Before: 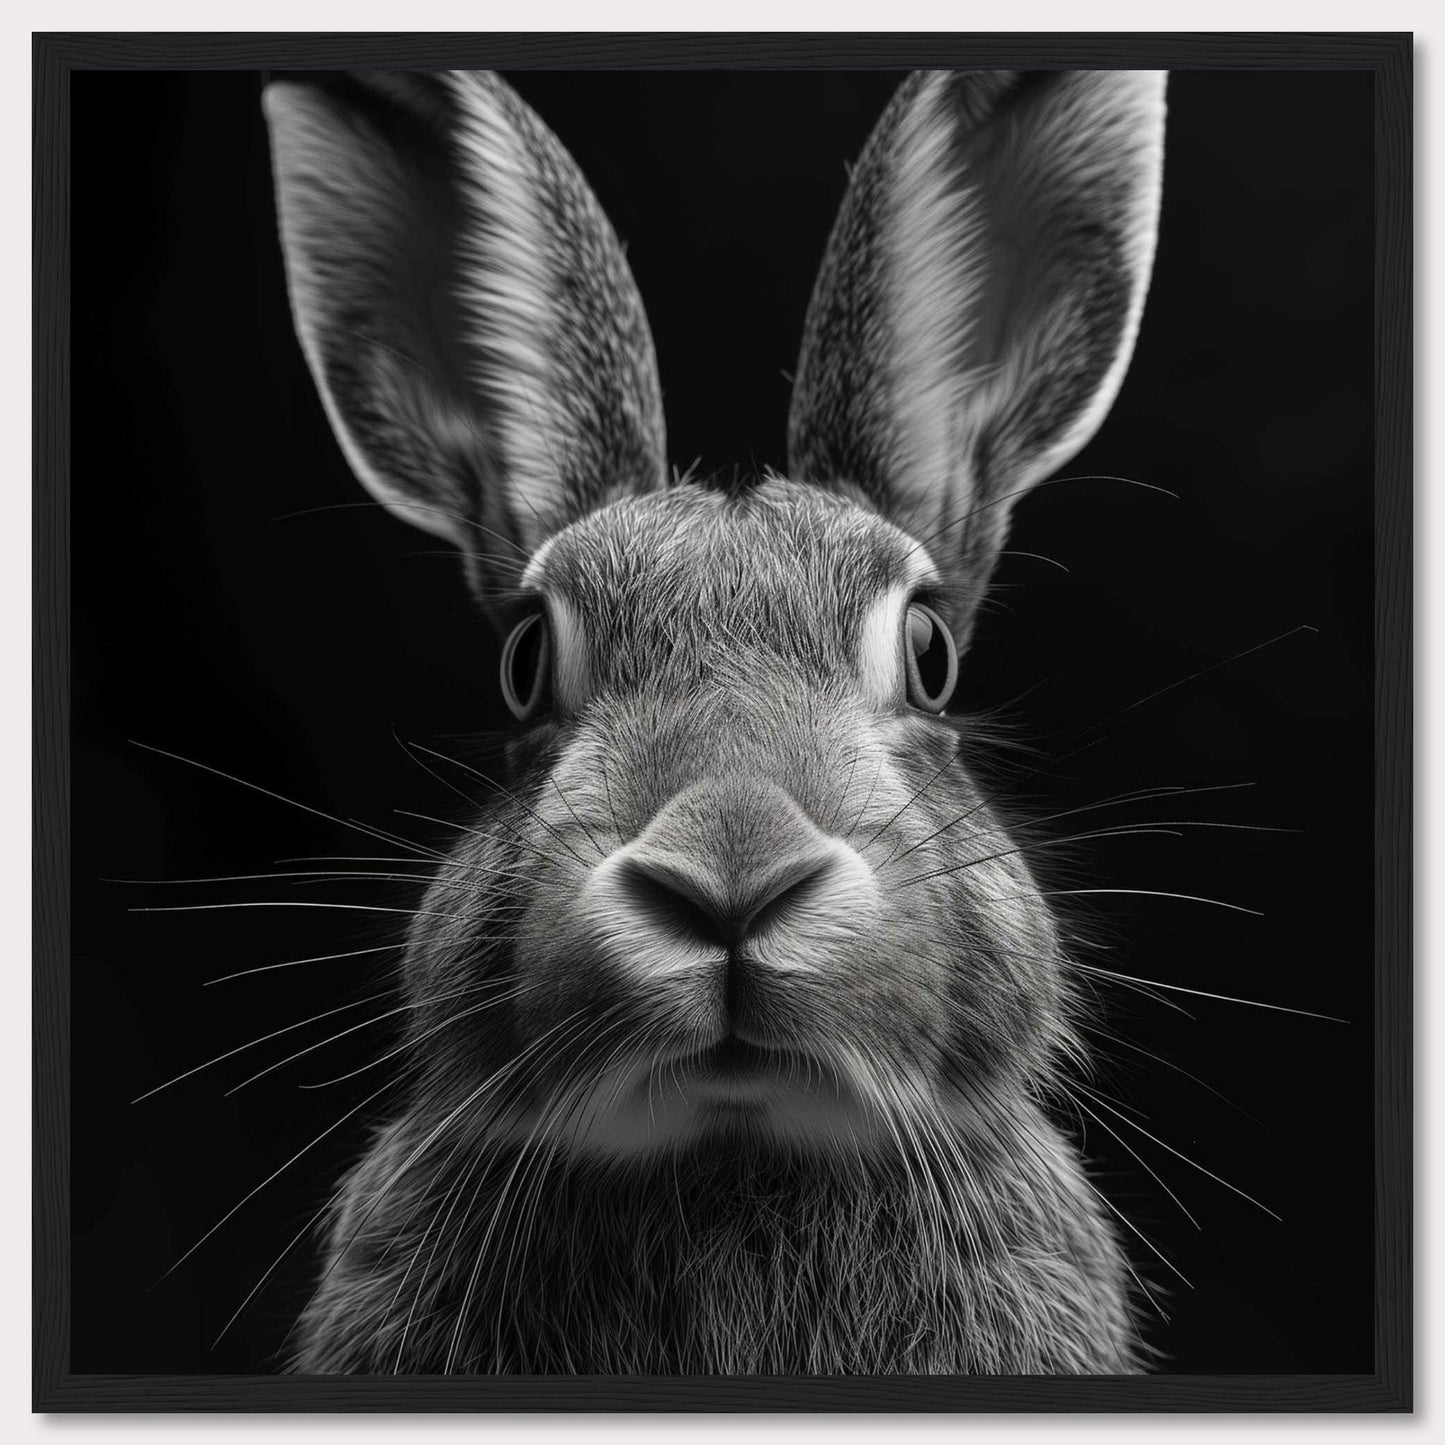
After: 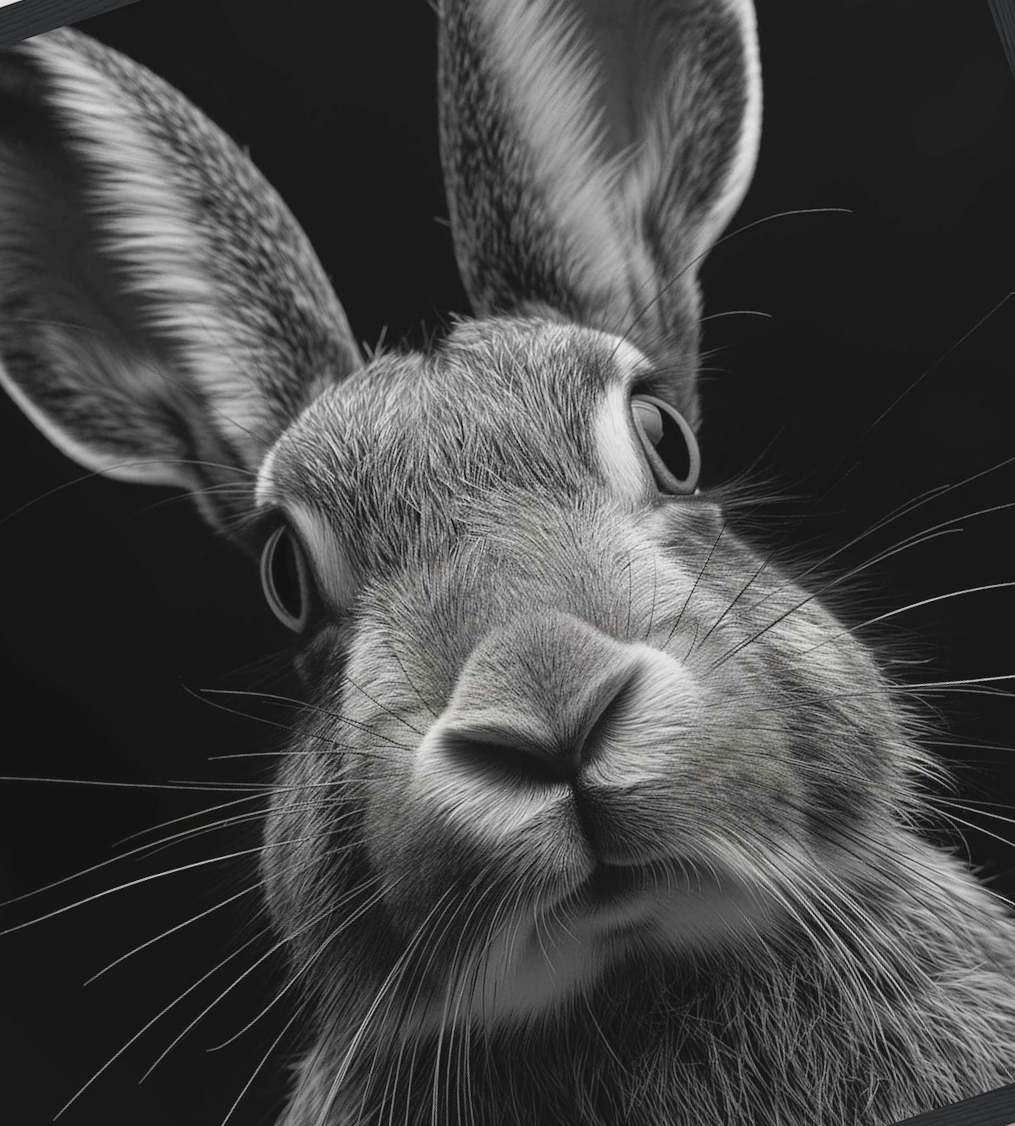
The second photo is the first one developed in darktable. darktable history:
contrast brightness saturation: contrast -0.09, brightness 0.045, saturation 0.084
crop and rotate: angle 18.66°, left 6.936%, right 3.993%, bottom 1.165%
